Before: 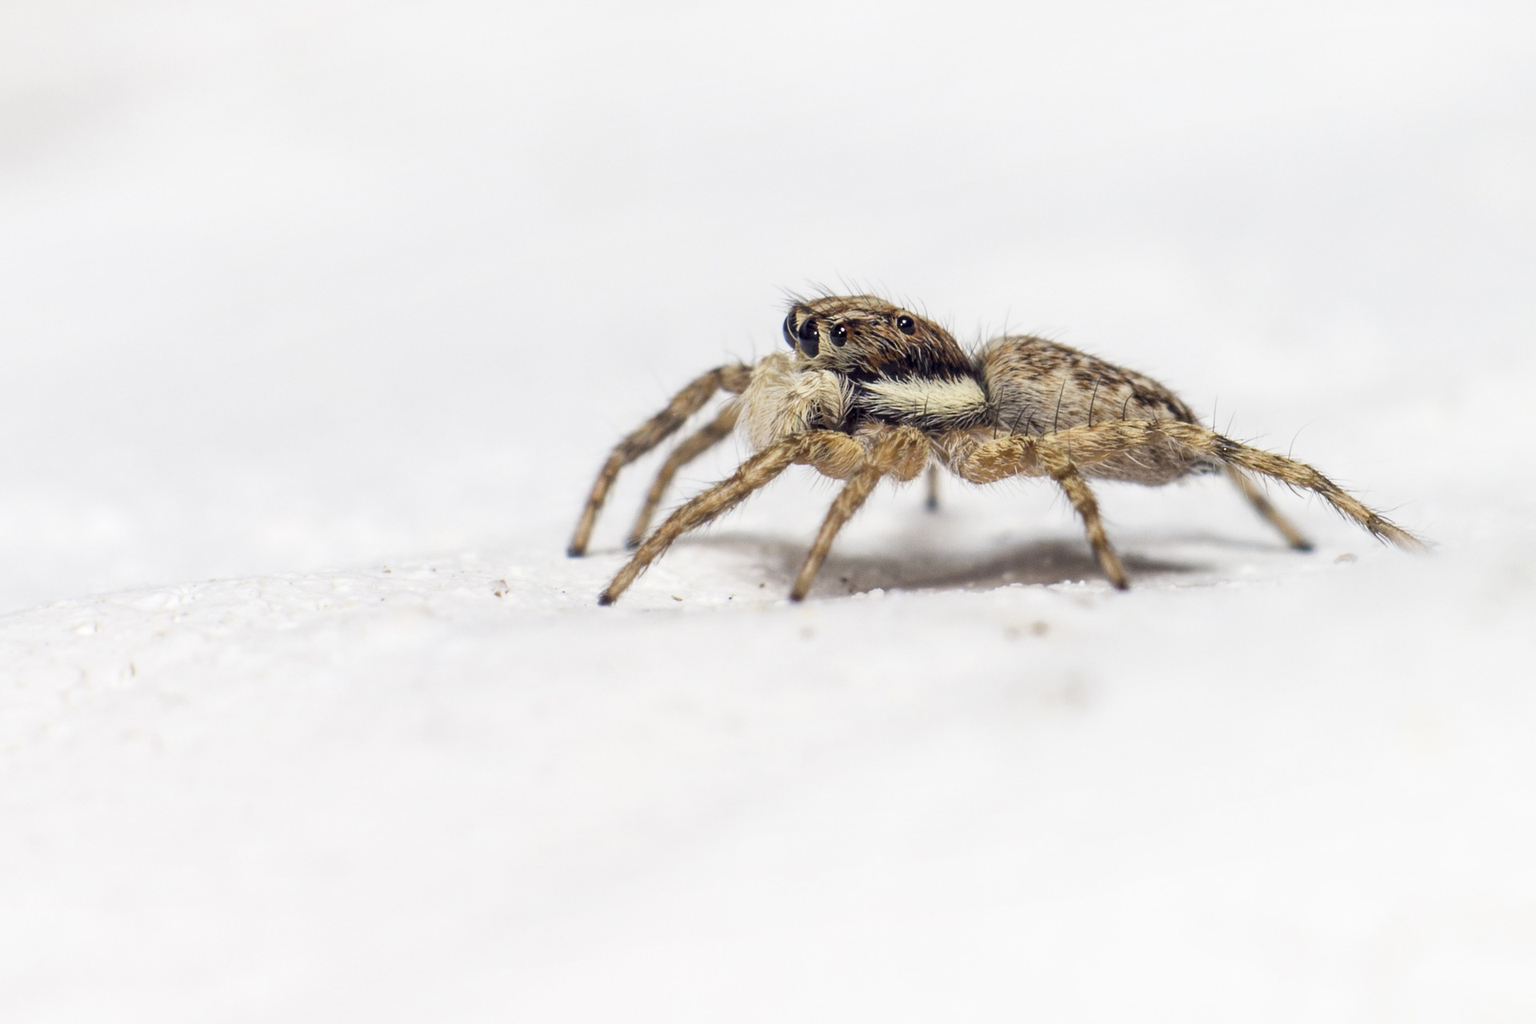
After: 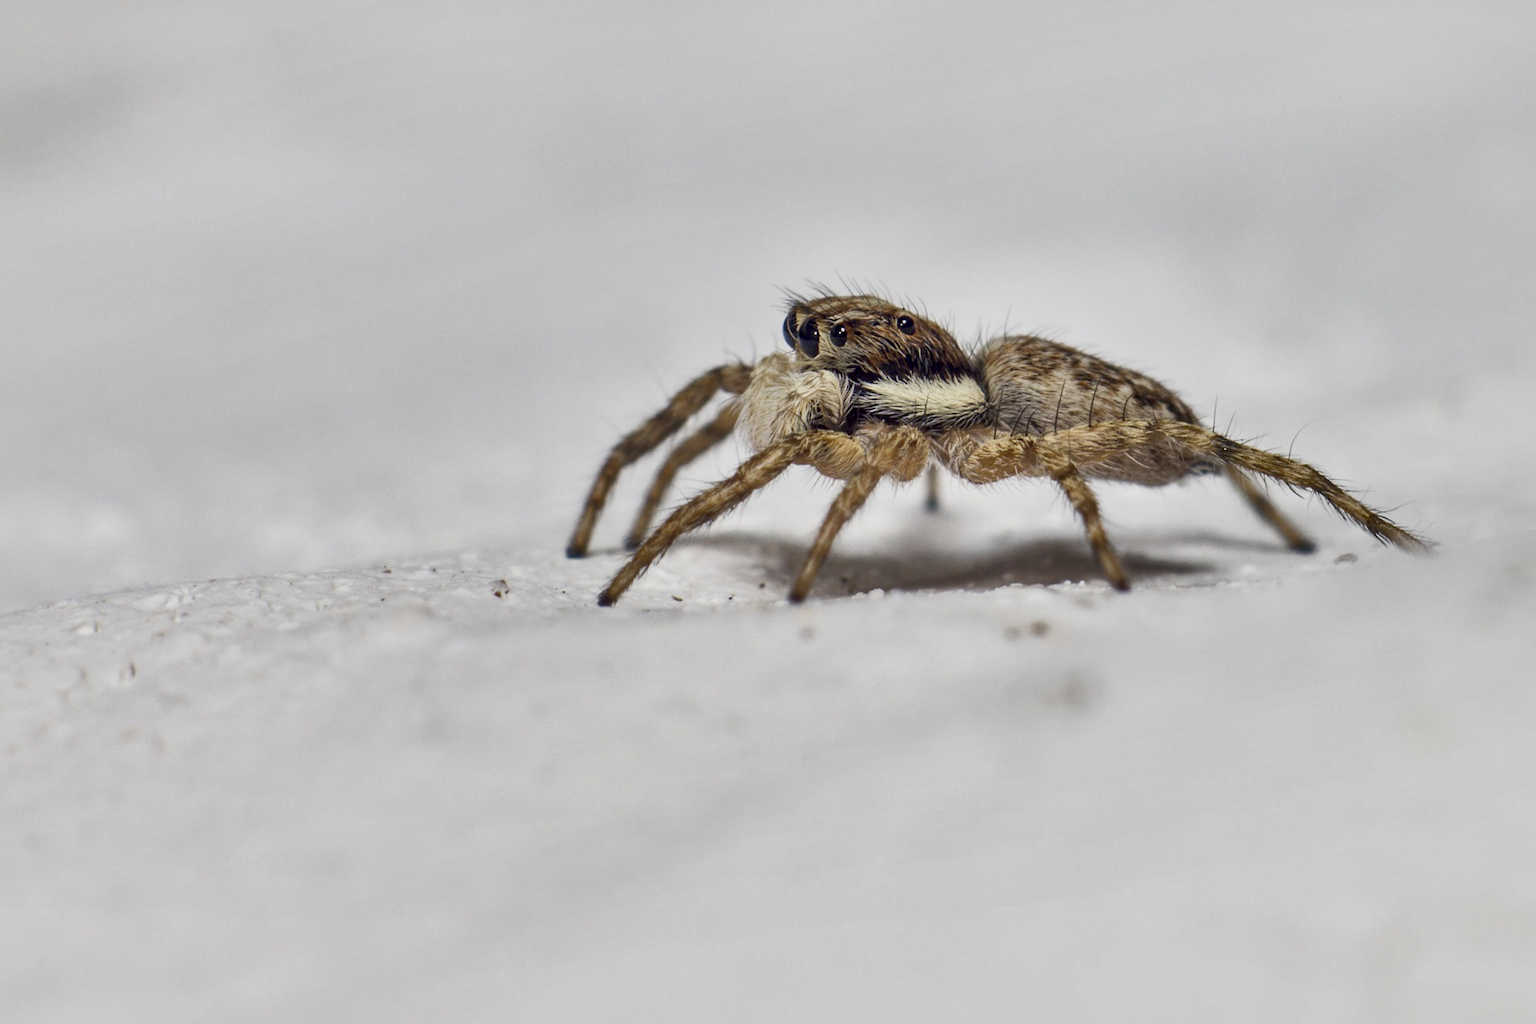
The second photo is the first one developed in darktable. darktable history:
local contrast: mode bilateral grid, contrast 25, coarseness 60, detail 151%, midtone range 0.2
shadows and highlights: soften with gaussian
tone equalizer: -8 EV 0.25 EV, -7 EV 0.417 EV, -6 EV 0.417 EV, -5 EV 0.25 EV, -3 EV -0.25 EV, -2 EV -0.417 EV, -1 EV -0.417 EV, +0 EV -0.25 EV, edges refinement/feathering 500, mask exposure compensation -1.57 EV, preserve details guided filter
